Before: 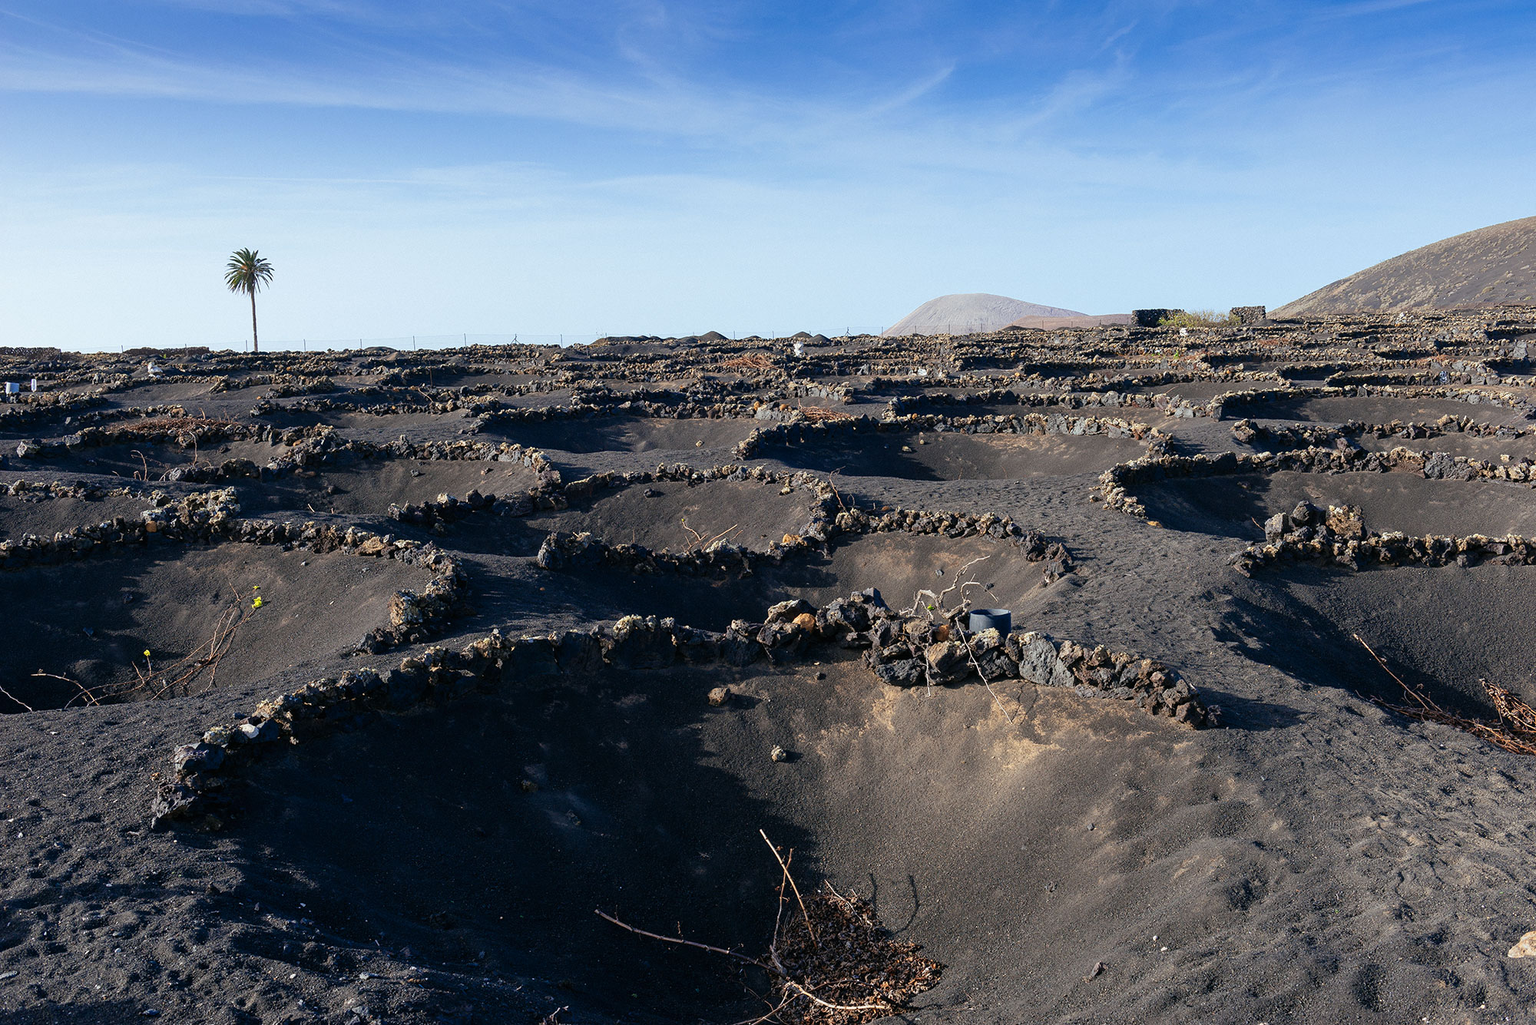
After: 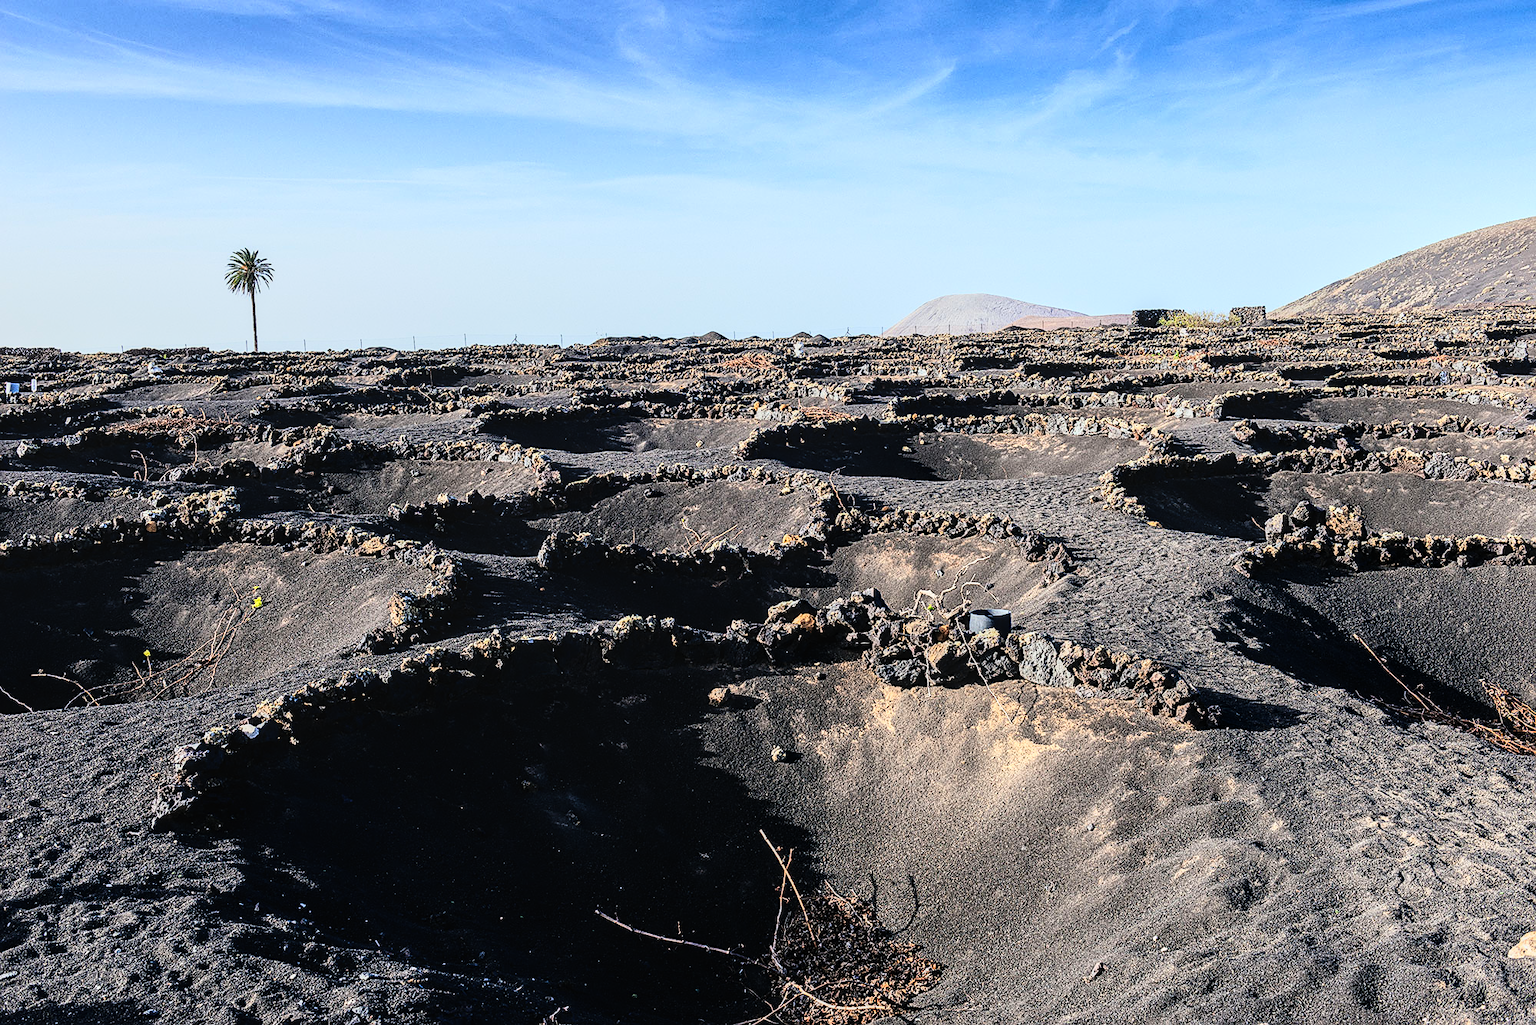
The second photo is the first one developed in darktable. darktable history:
rgb curve: curves: ch0 [(0, 0) (0.21, 0.15) (0.24, 0.21) (0.5, 0.75) (0.75, 0.96) (0.89, 0.99) (1, 1)]; ch1 [(0, 0.02) (0.21, 0.13) (0.25, 0.2) (0.5, 0.67) (0.75, 0.9) (0.89, 0.97) (1, 1)]; ch2 [(0, 0.02) (0.21, 0.13) (0.25, 0.2) (0.5, 0.67) (0.75, 0.9) (0.89, 0.97) (1, 1)], compensate middle gray true
sharpen: on, module defaults
tone equalizer: -8 EV -0.002 EV, -7 EV 0.005 EV, -6 EV -0.008 EV, -5 EV 0.007 EV, -4 EV -0.042 EV, -3 EV -0.233 EV, -2 EV -0.662 EV, -1 EV -0.983 EV, +0 EV -0.969 EV, smoothing diameter 2%, edges refinement/feathering 20, mask exposure compensation -1.57 EV, filter diffusion 5
local contrast: on, module defaults
